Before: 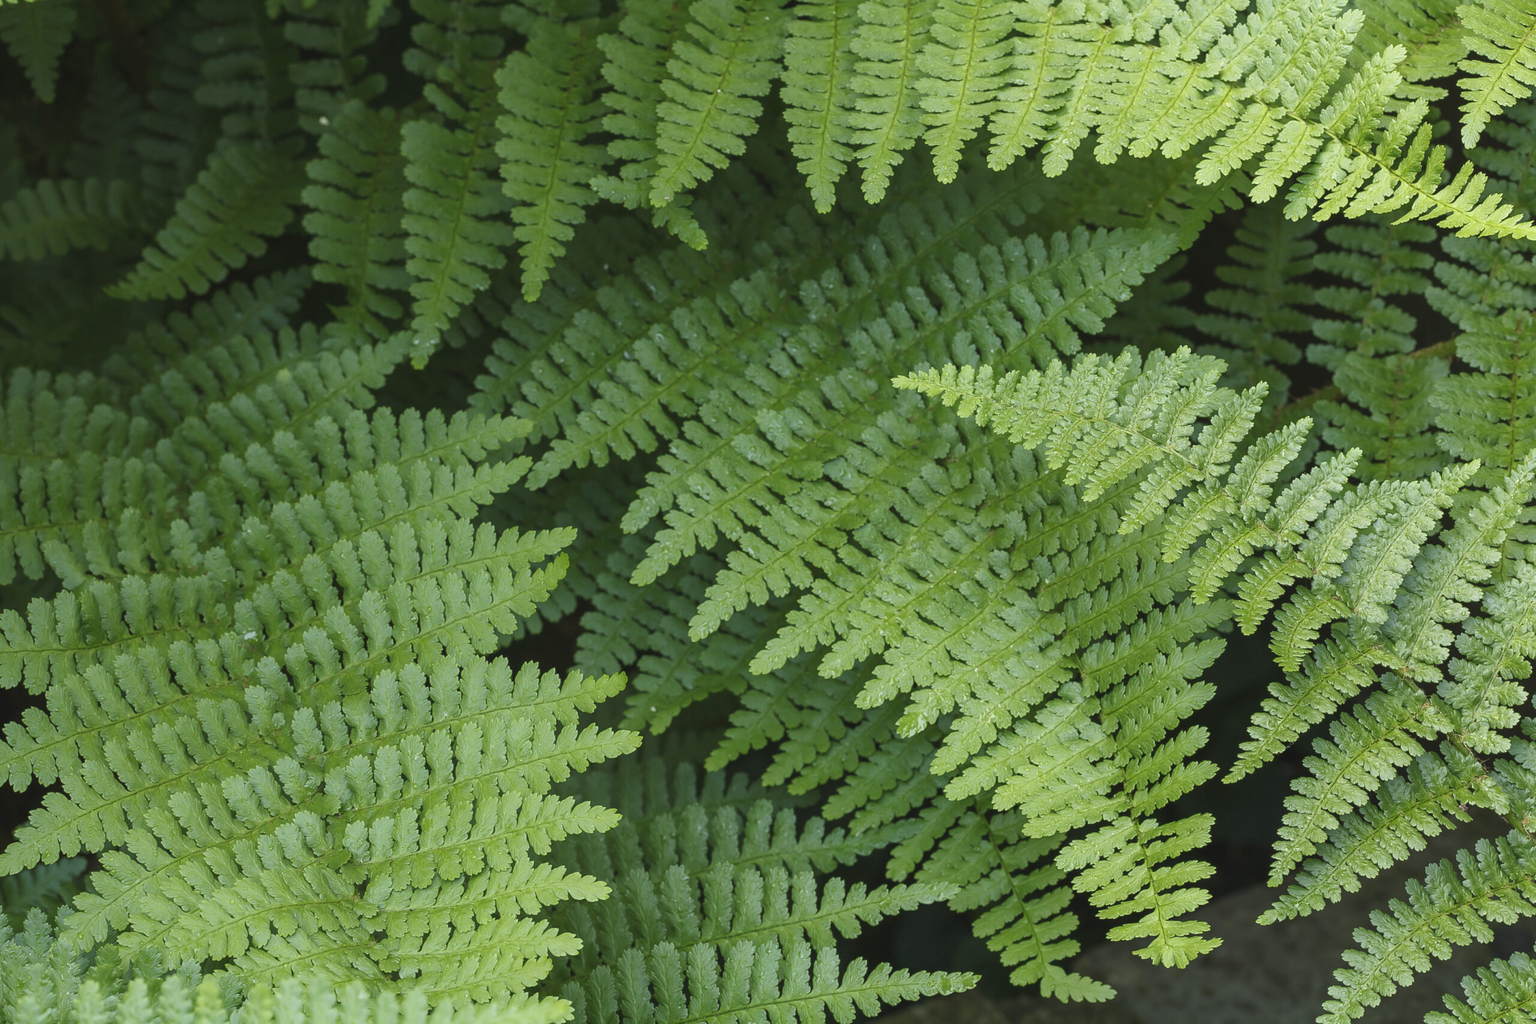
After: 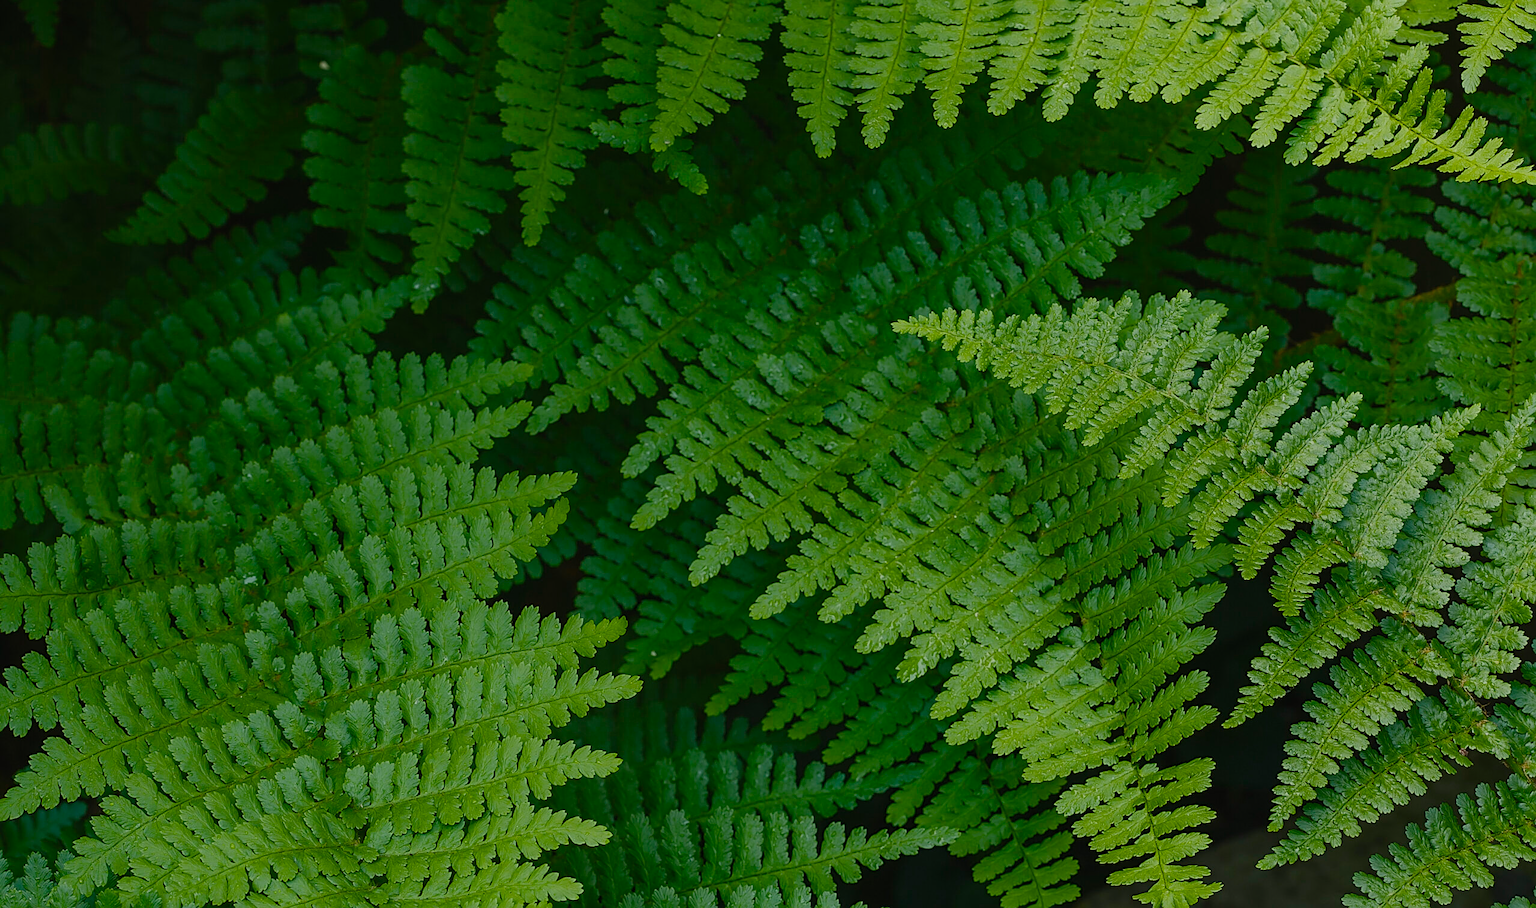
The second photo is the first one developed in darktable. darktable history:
color balance rgb: highlights gain › luminance 7.633%, highlights gain › chroma 1.941%, highlights gain › hue 92.68°, perceptual saturation grading › global saturation 20%, perceptual saturation grading › highlights -25.155%, perceptual saturation grading › shadows 49.614%
crop and rotate: top 5.495%, bottom 5.754%
contrast brightness saturation: contrast 0.197, brightness 0.142, saturation 0.149
exposure: exposure -1.472 EV, compensate exposure bias true, compensate highlight preservation false
sharpen: on, module defaults
